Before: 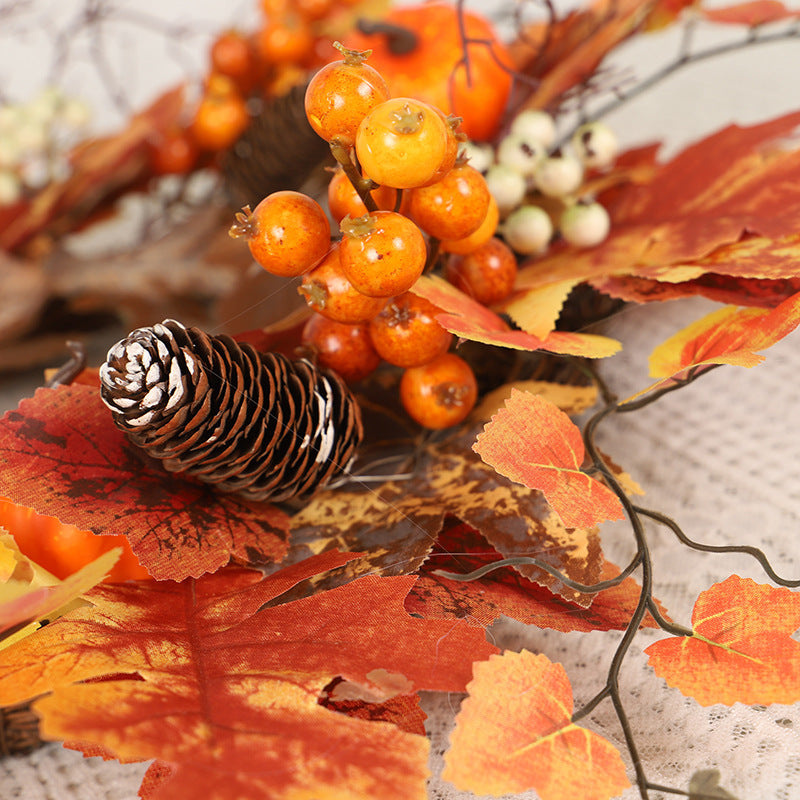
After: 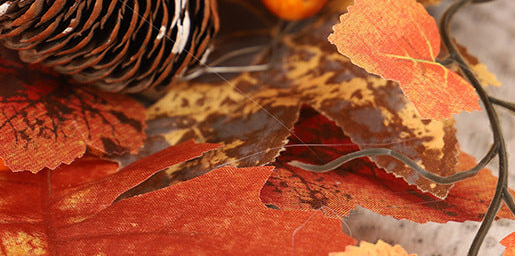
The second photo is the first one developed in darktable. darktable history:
crop: left 18.091%, top 51.13%, right 17.525%, bottom 16.85%
tone equalizer: on, module defaults
color correction: highlights a* -0.182, highlights b* -0.124
